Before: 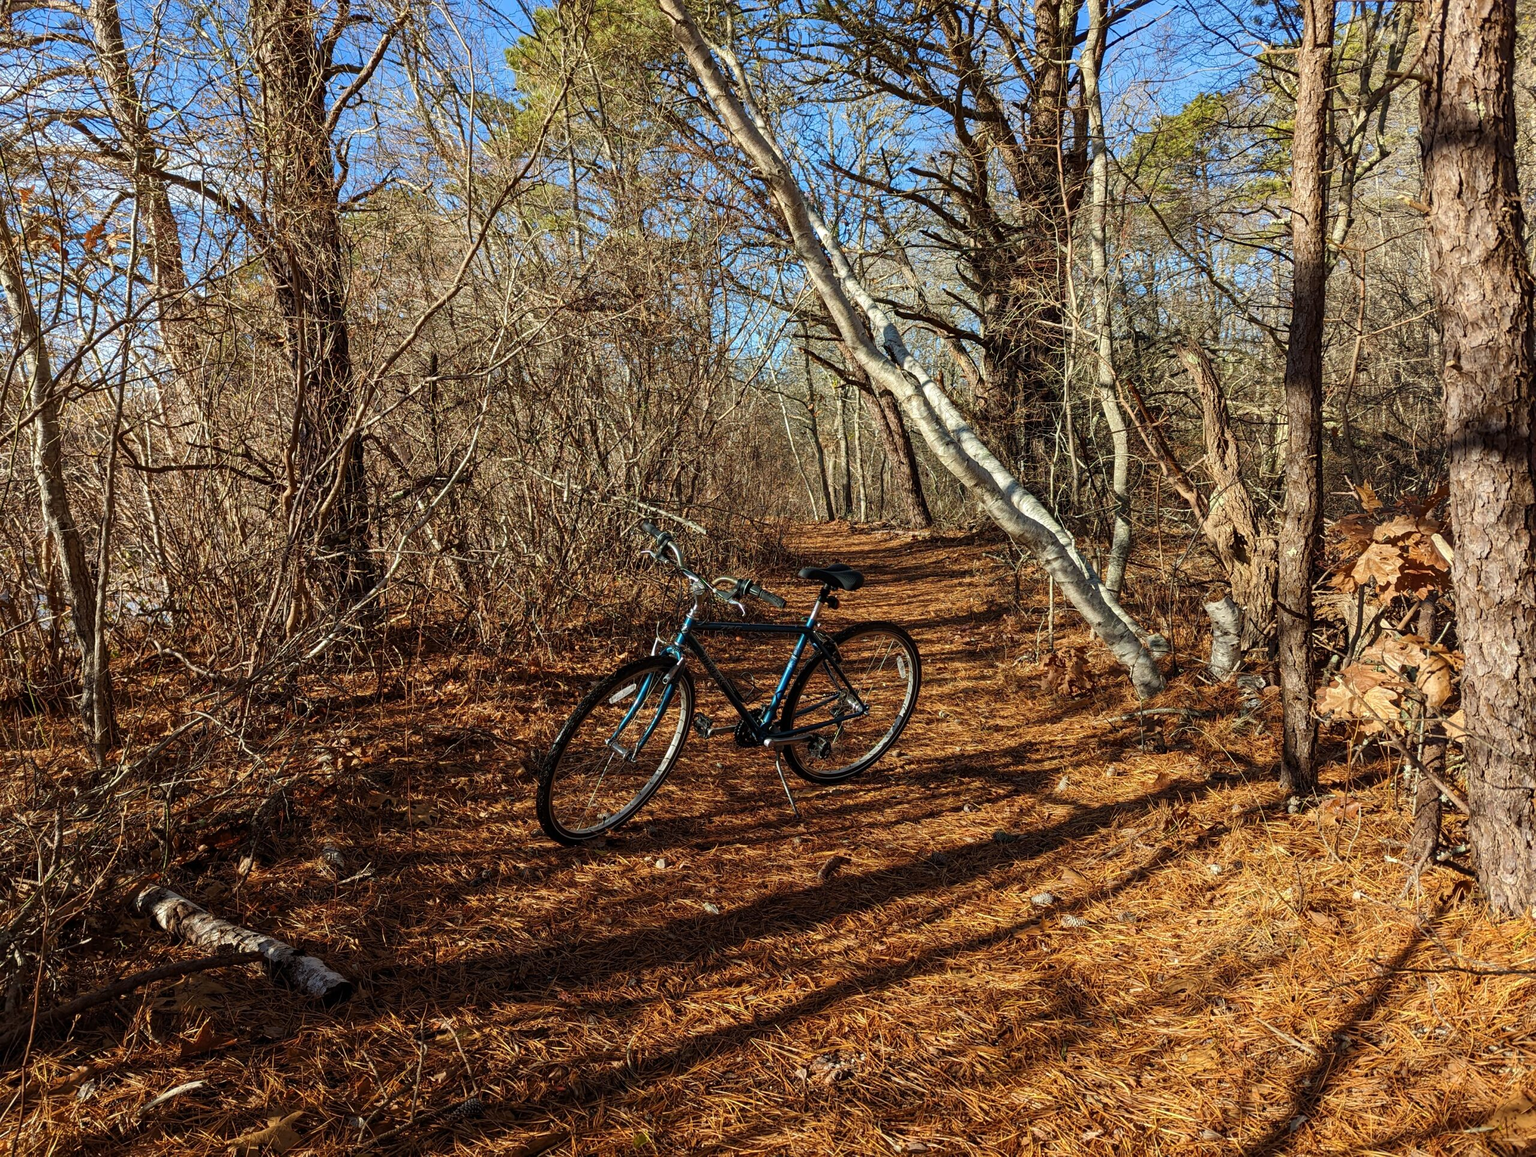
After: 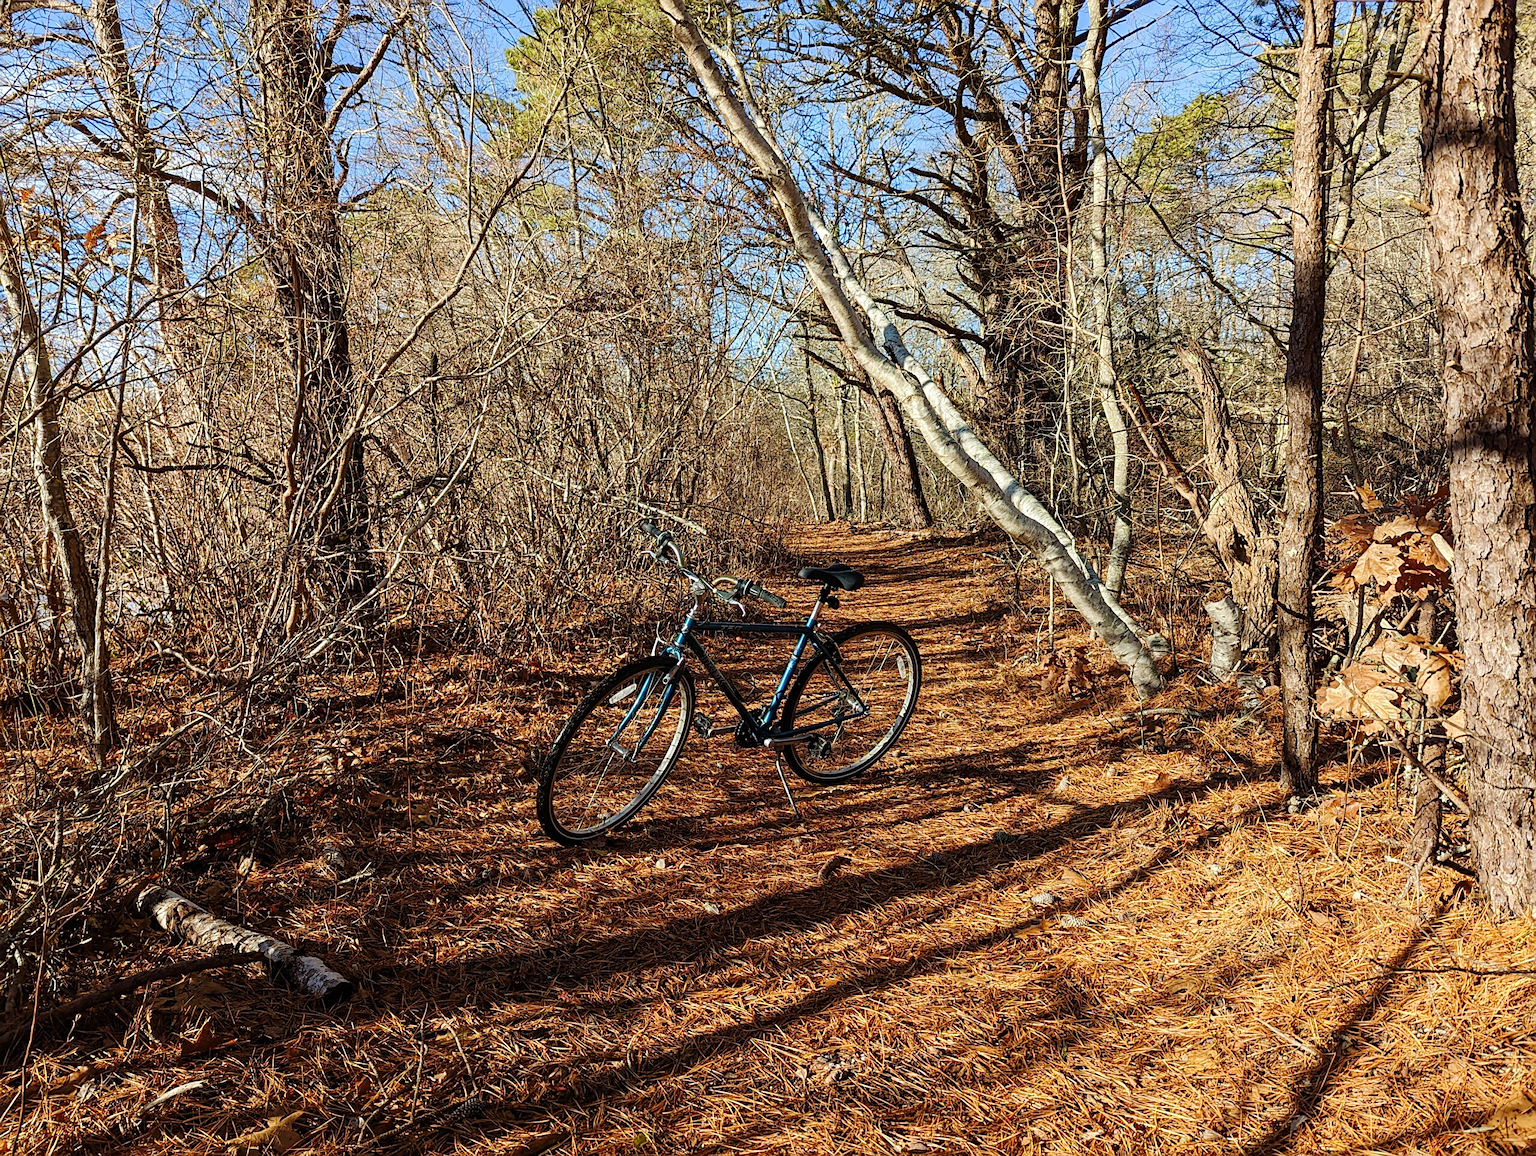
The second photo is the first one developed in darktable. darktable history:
velvia: strength 15%
sharpen: on, module defaults
tone curve: curves: ch0 [(0, 0) (0.003, 0.005) (0.011, 0.011) (0.025, 0.022) (0.044, 0.038) (0.069, 0.062) (0.1, 0.091) (0.136, 0.128) (0.177, 0.183) (0.224, 0.246) (0.277, 0.325) (0.335, 0.403) (0.399, 0.473) (0.468, 0.557) (0.543, 0.638) (0.623, 0.709) (0.709, 0.782) (0.801, 0.847) (0.898, 0.923) (1, 1)], preserve colors none
